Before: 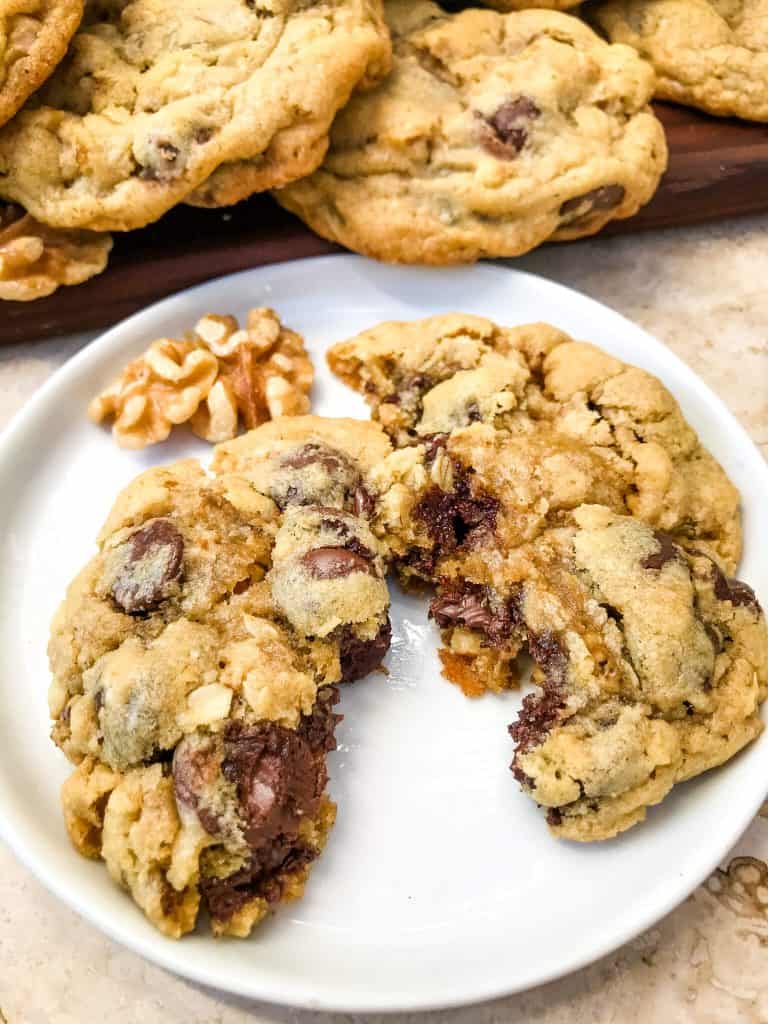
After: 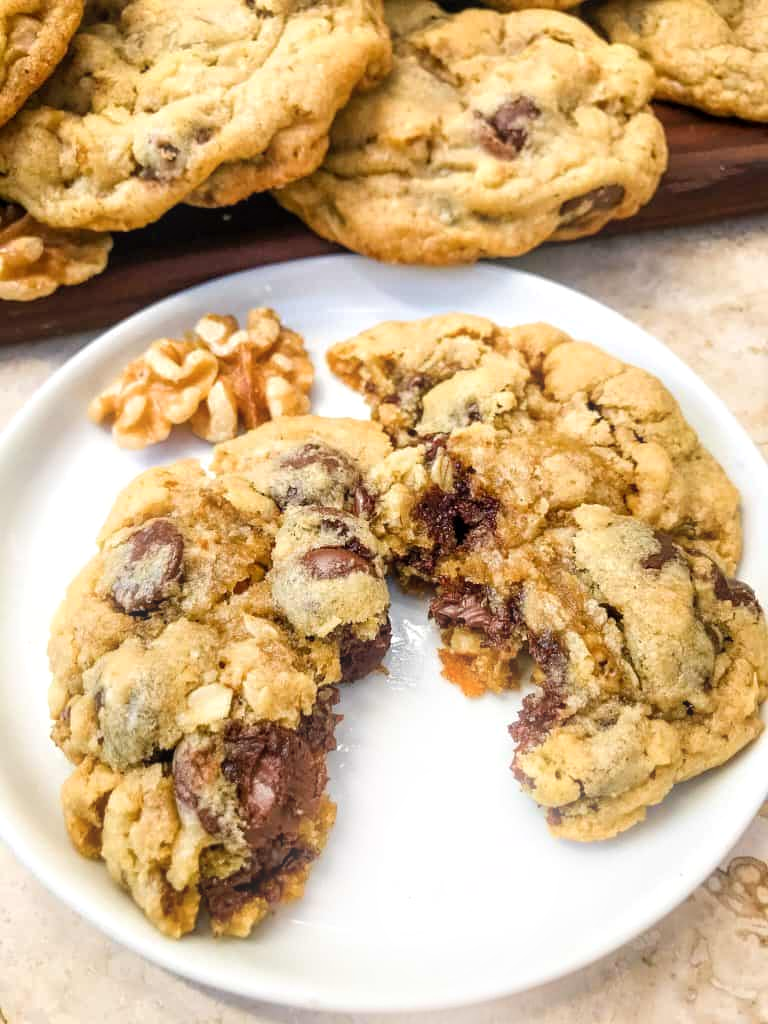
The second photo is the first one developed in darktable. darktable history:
local contrast: highlights 100%, shadows 100%, detail 120%, midtone range 0.2
bloom: size 13.65%, threshold 98.39%, strength 4.82%
